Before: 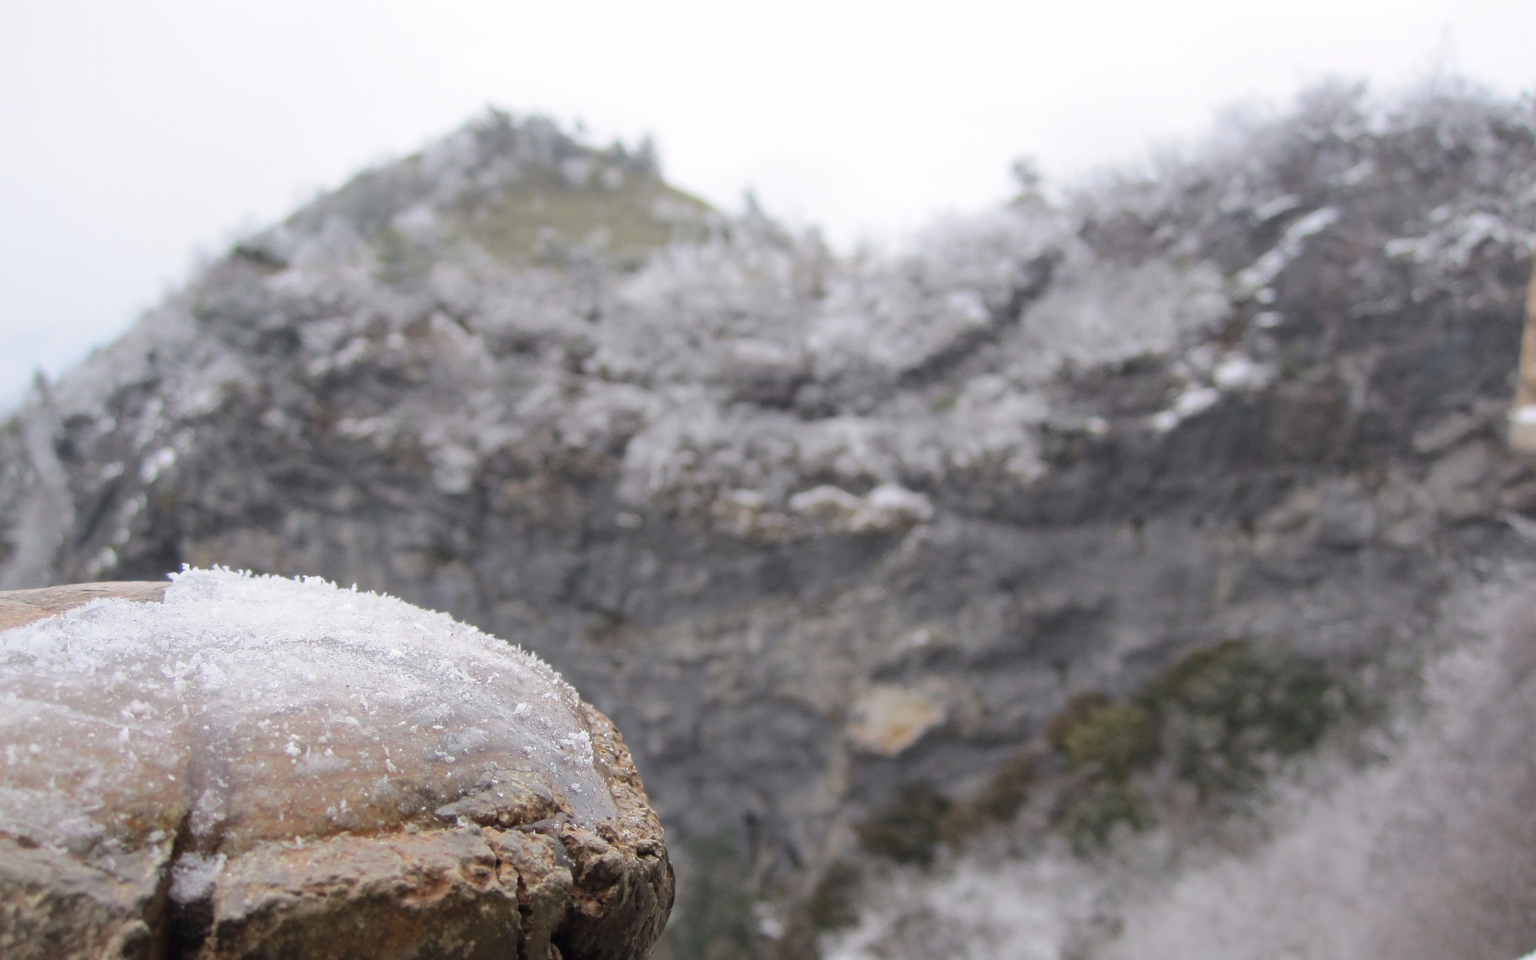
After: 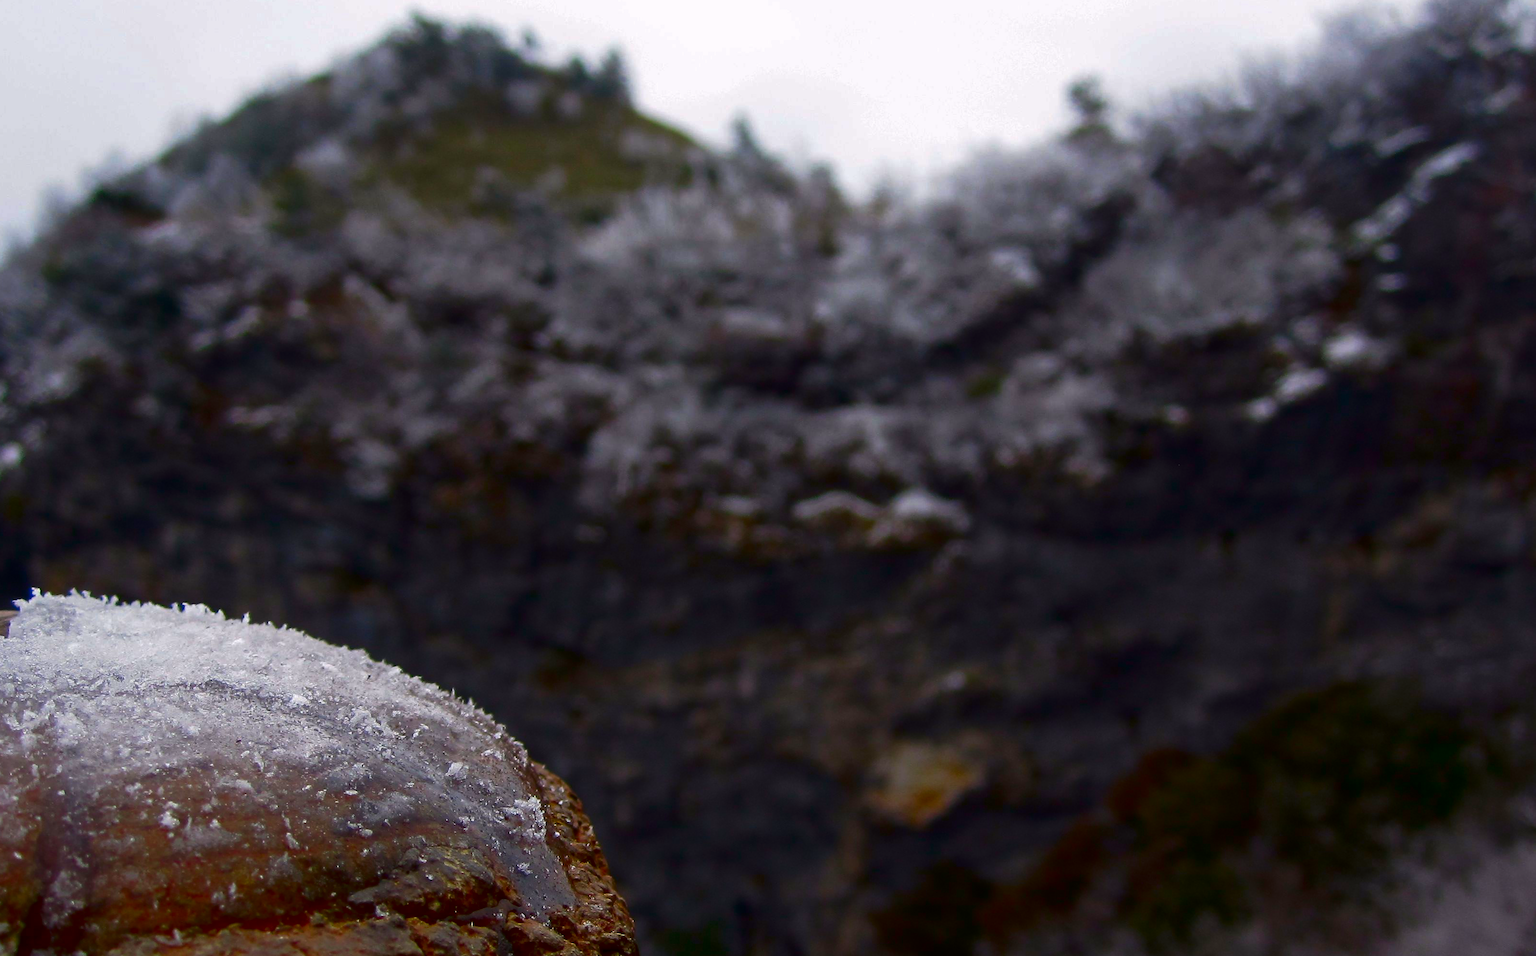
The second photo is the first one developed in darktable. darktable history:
crop and rotate: left 10.261%, top 9.859%, right 9.817%, bottom 10.518%
contrast brightness saturation: brightness -0.985, saturation 0.984
